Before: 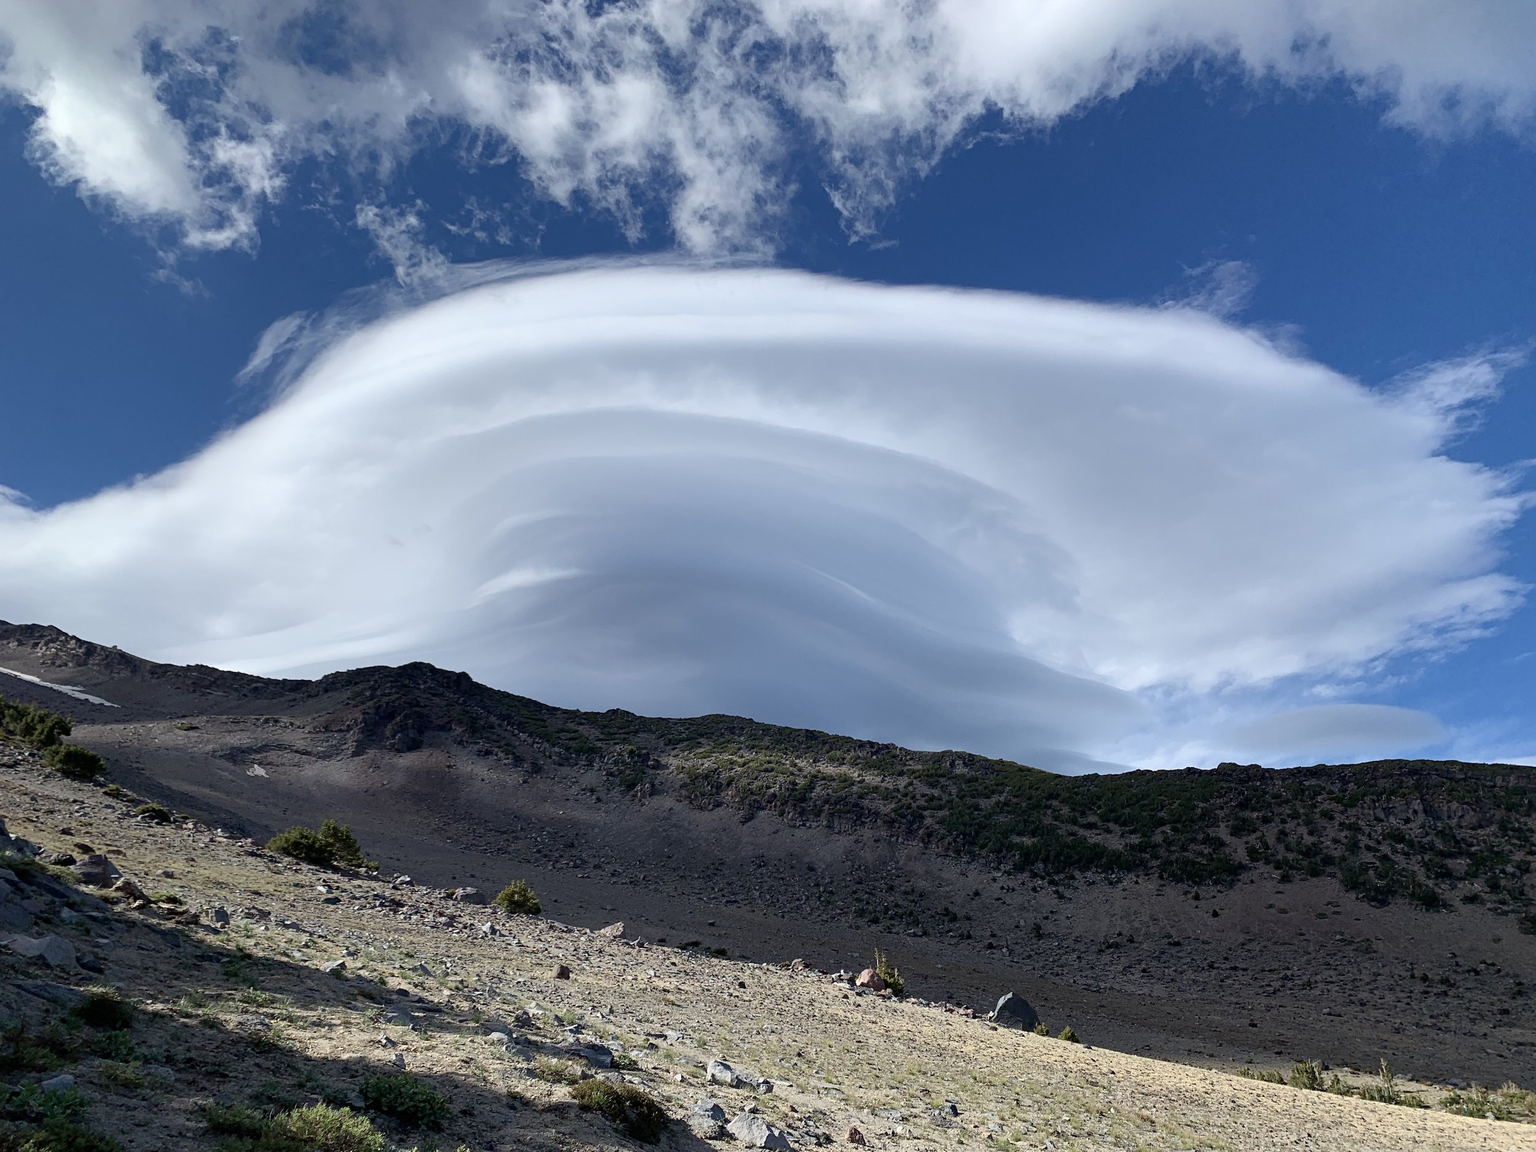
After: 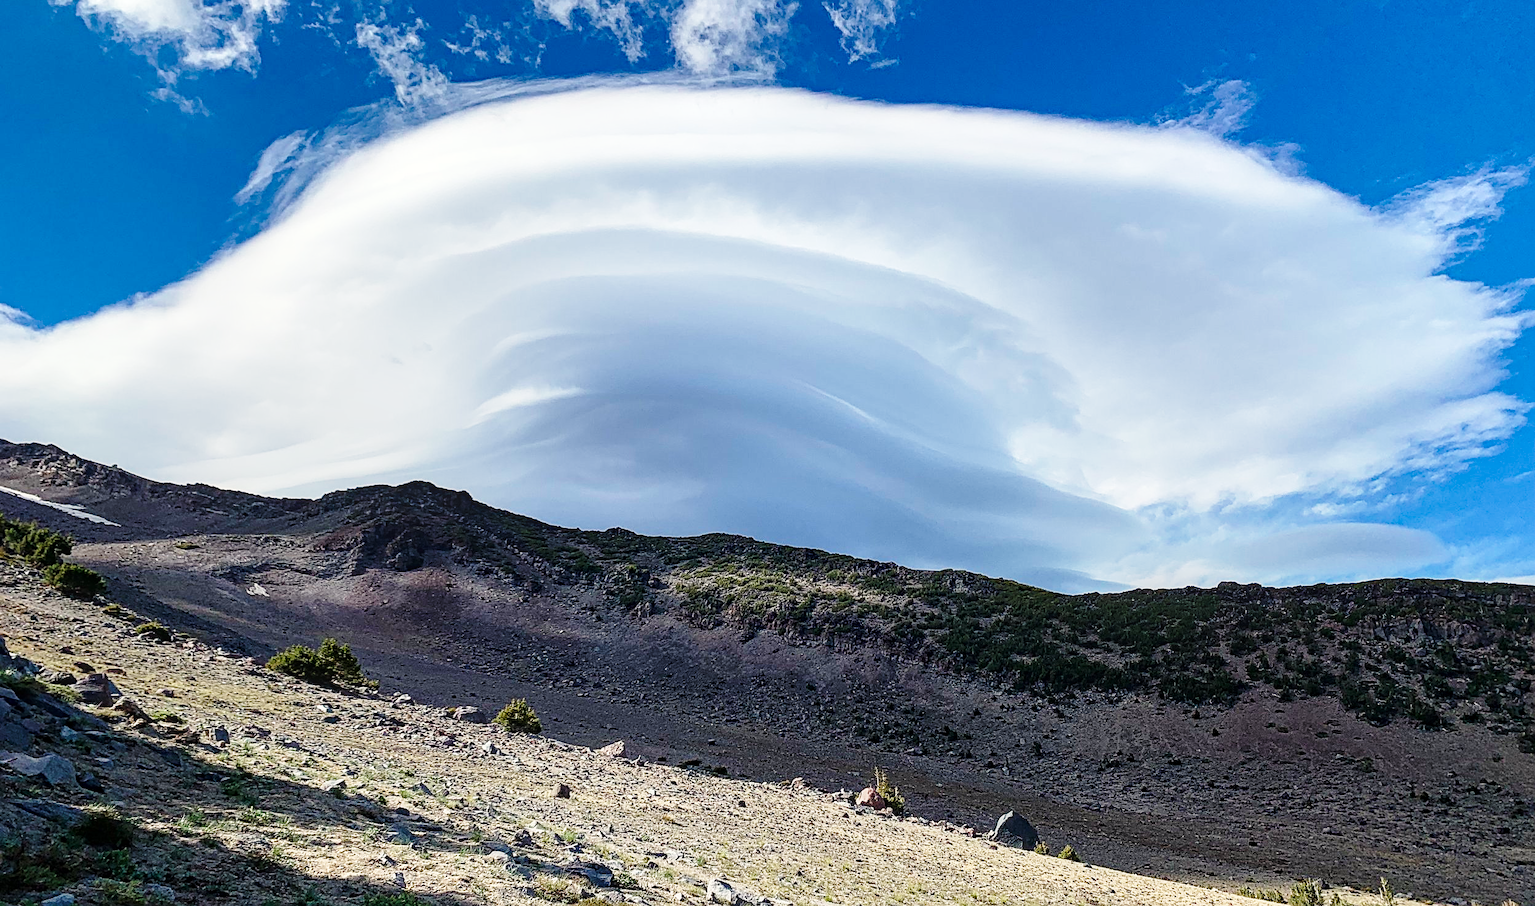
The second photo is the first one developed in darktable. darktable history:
crop and rotate: top 15.78%, bottom 5.496%
local contrast: on, module defaults
base curve: curves: ch0 [(0, 0) (0.028, 0.03) (0.121, 0.232) (0.46, 0.748) (0.859, 0.968) (1, 1)], preserve colors none
color correction: highlights a* 0.527, highlights b* 2.79, saturation 1.09
tone equalizer: mask exposure compensation -0.504 EV
sharpen: on, module defaults
haze removal: strength 0.251, distance 0.255, compatibility mode true, adaptive false
